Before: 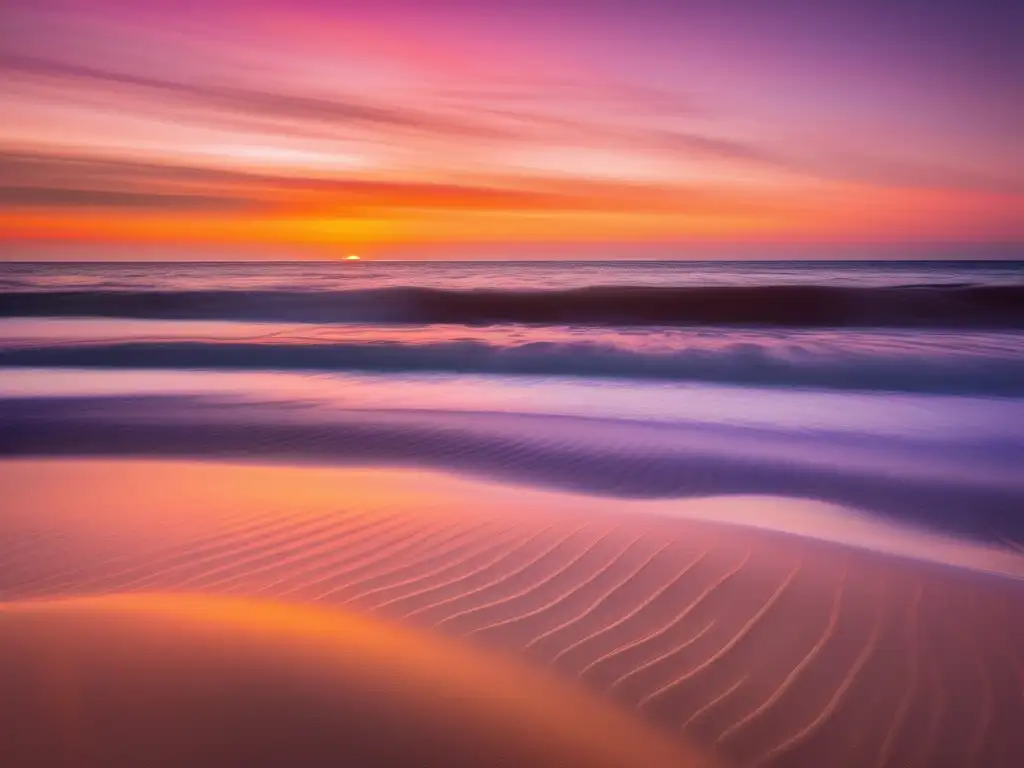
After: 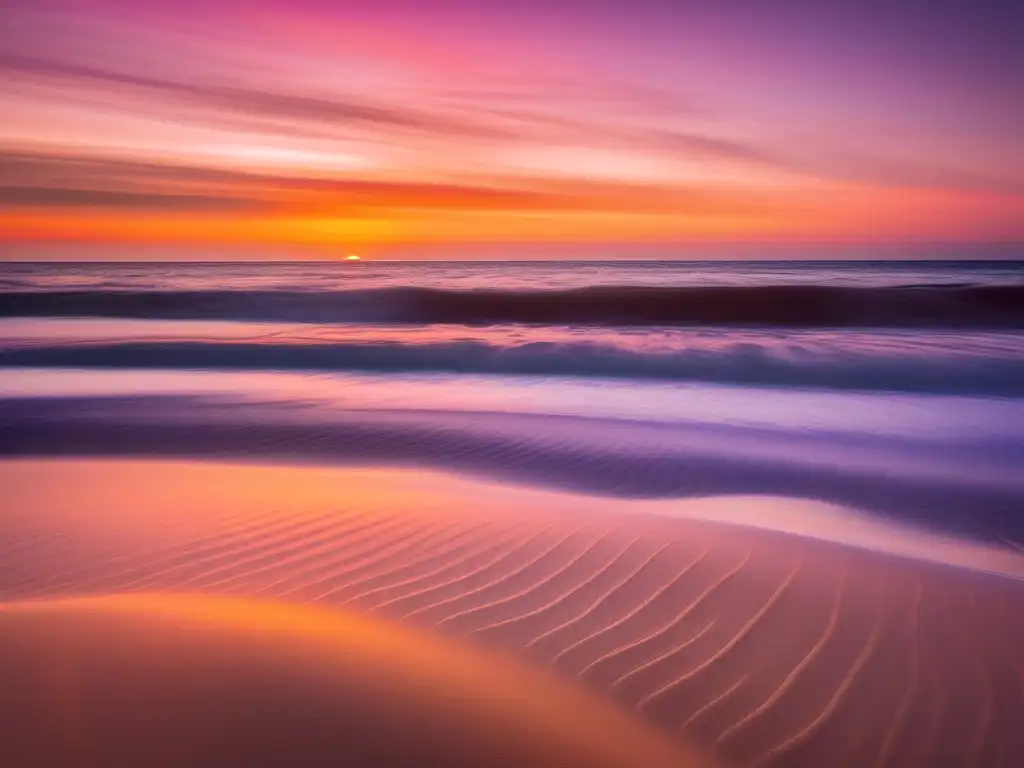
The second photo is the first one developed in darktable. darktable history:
local contrast: highlights 105%, shadows 102%, detail 120%, midtone range 0.2
